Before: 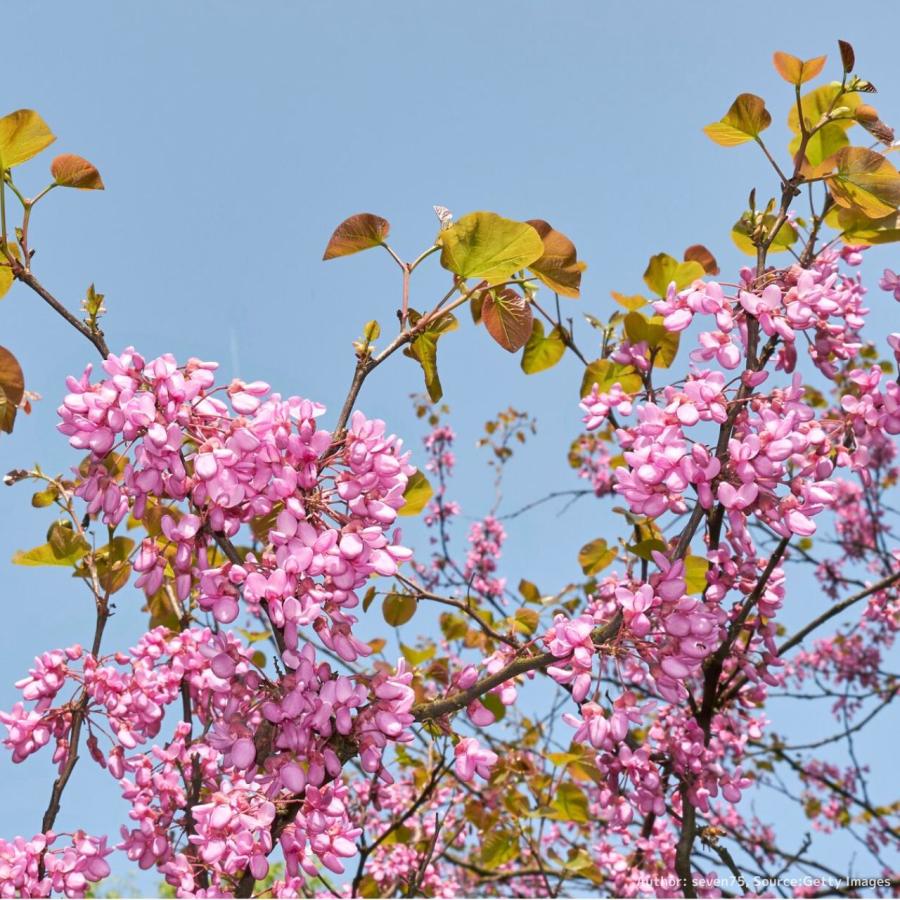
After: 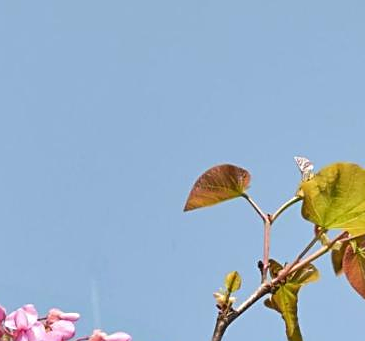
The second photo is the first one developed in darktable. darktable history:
crop: left 15.452%, top 5.459%, right 43.956%, bottom 56.62%
sharpen: on, module defaults
exposure: exposure -0.01 EV, compensate highlight preservation false
